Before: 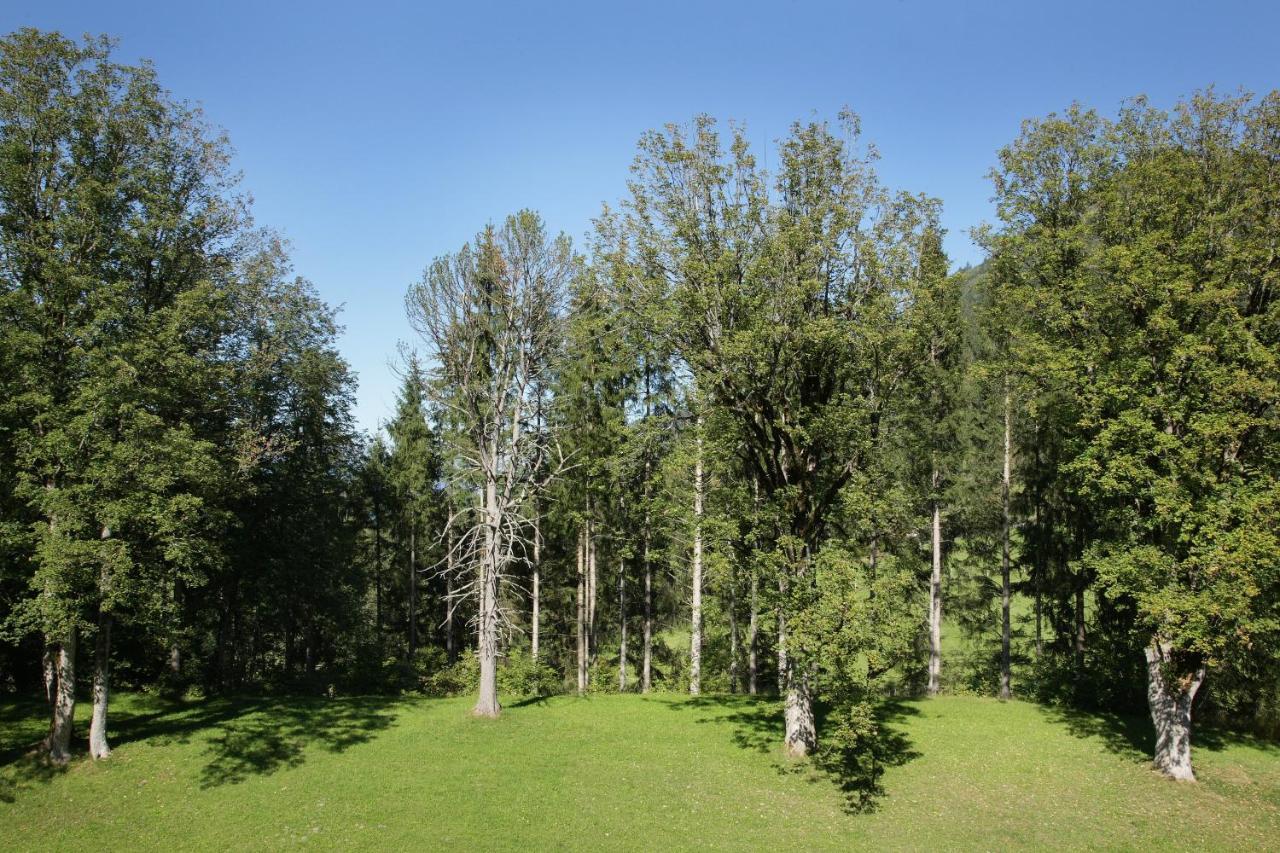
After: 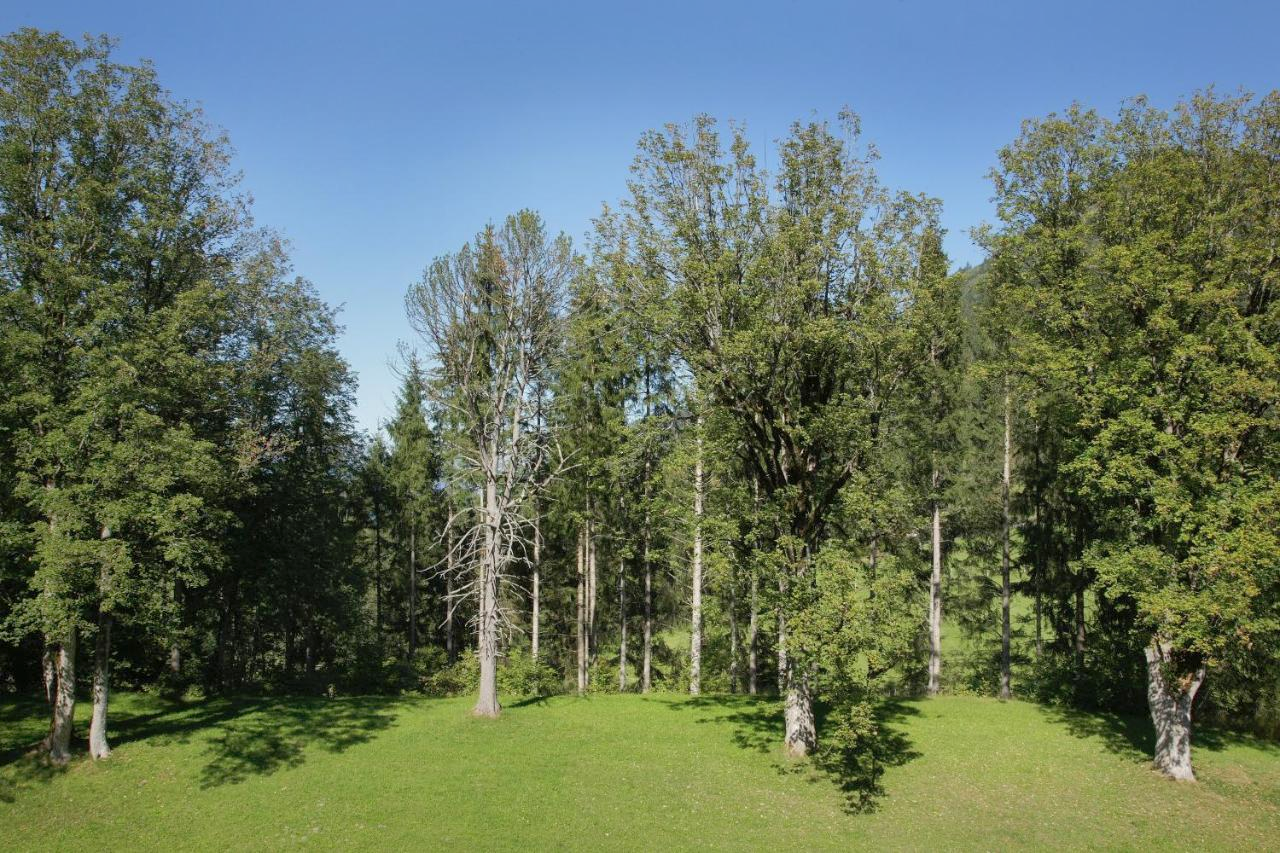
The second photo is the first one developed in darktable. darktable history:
shadows and highlights: highlights color adjustment 0.128%
